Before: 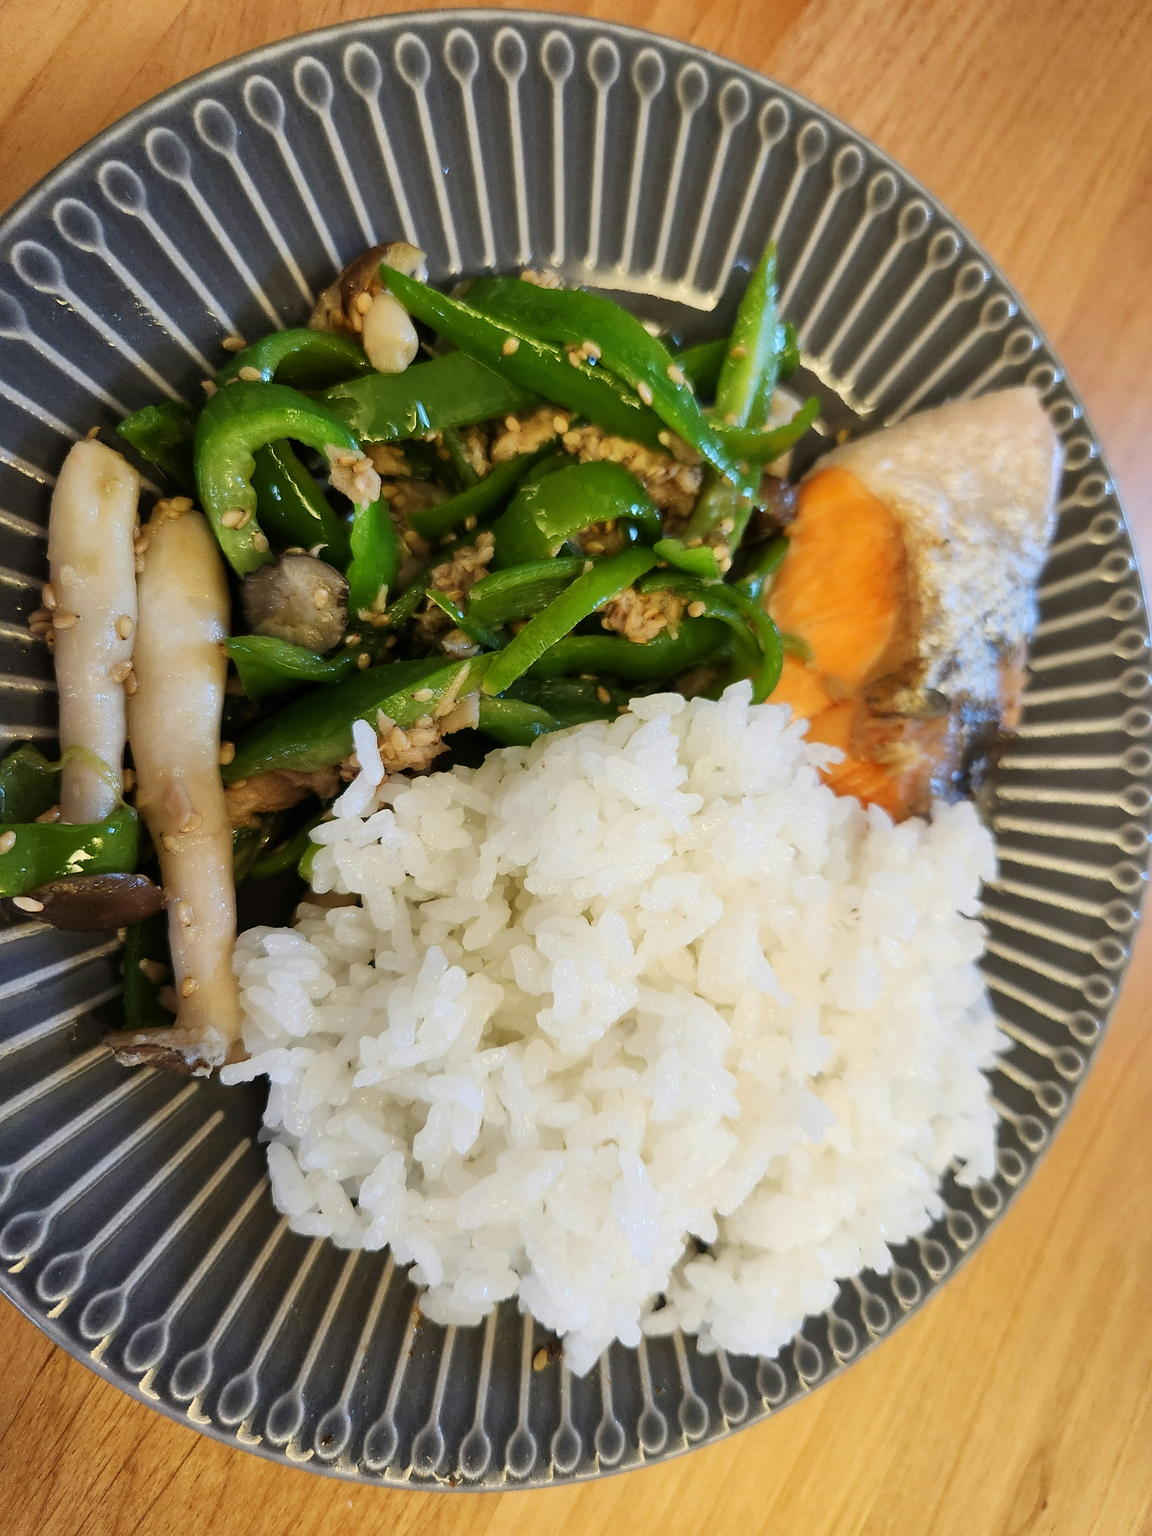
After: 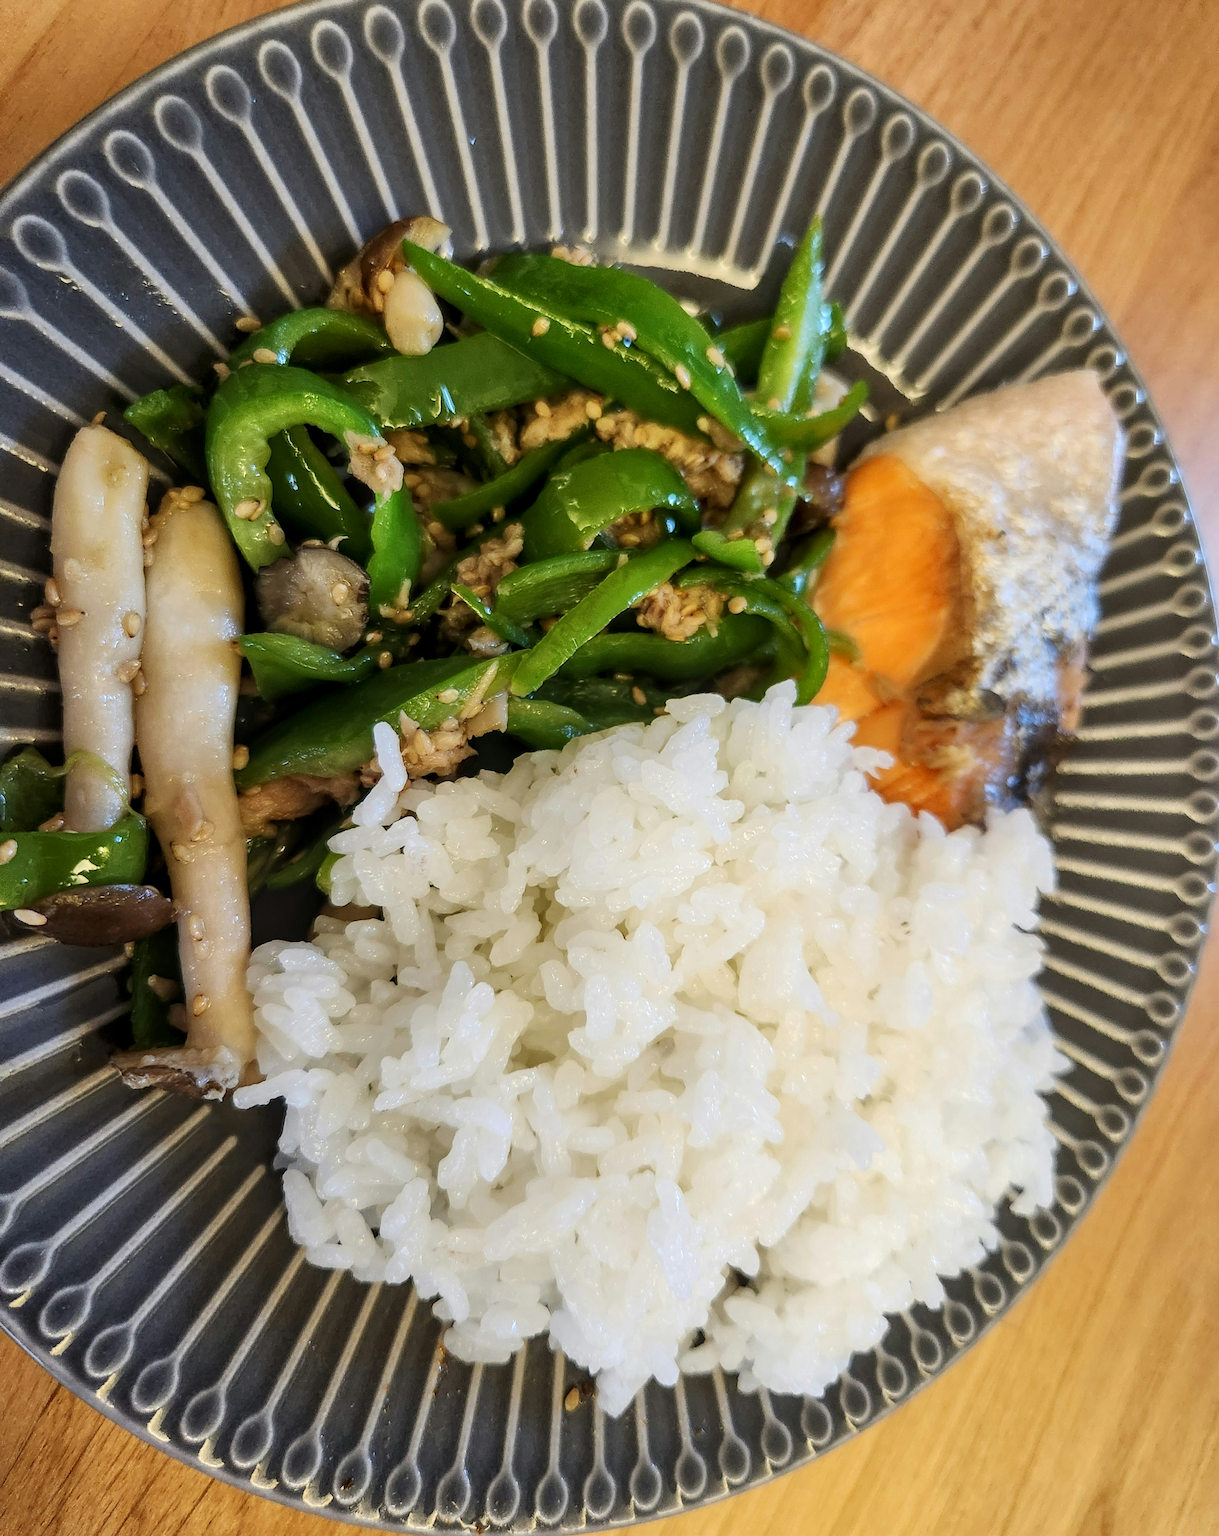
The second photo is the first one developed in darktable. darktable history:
crop and rotate: top 2.479%, bottom 3.018%
local contrast: on, module defaults
